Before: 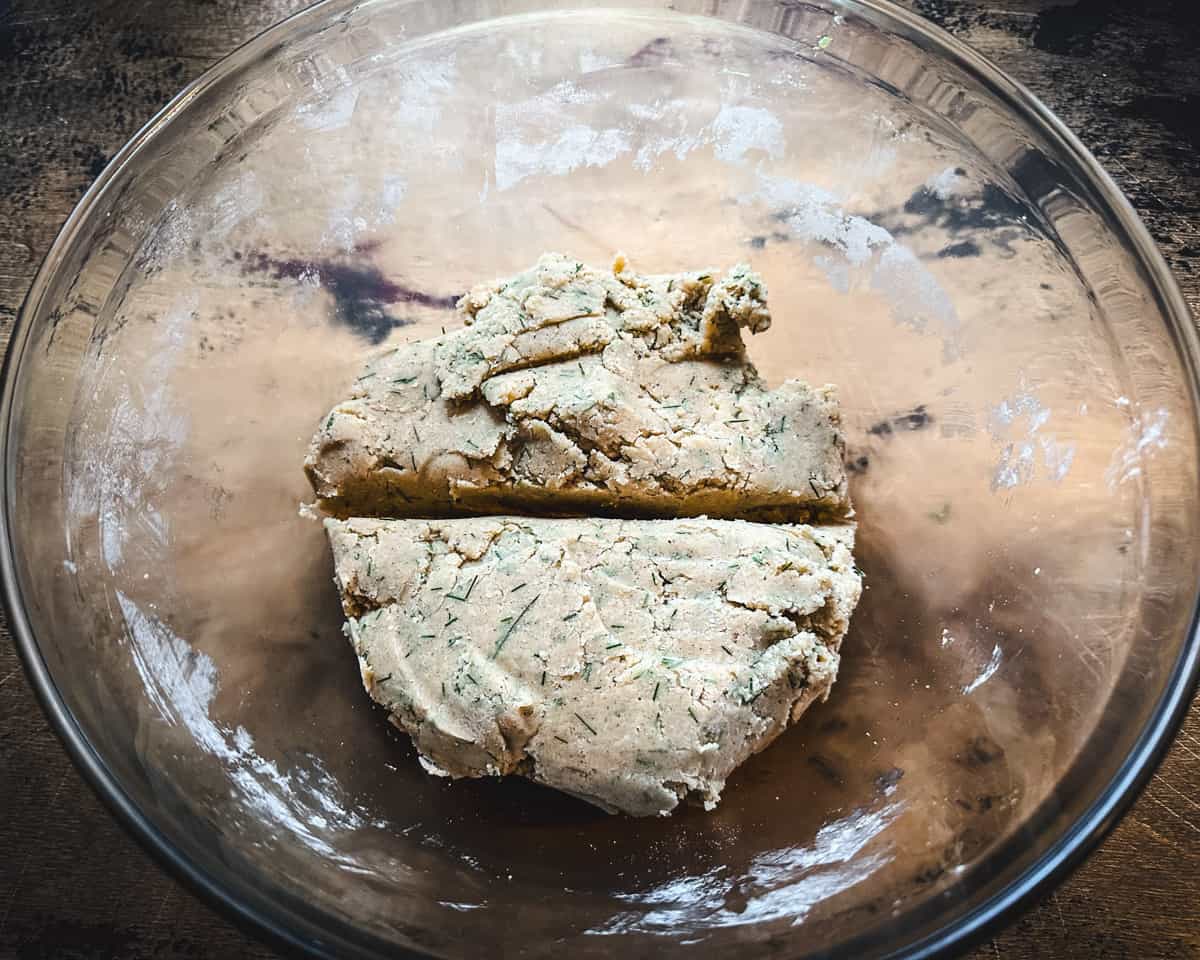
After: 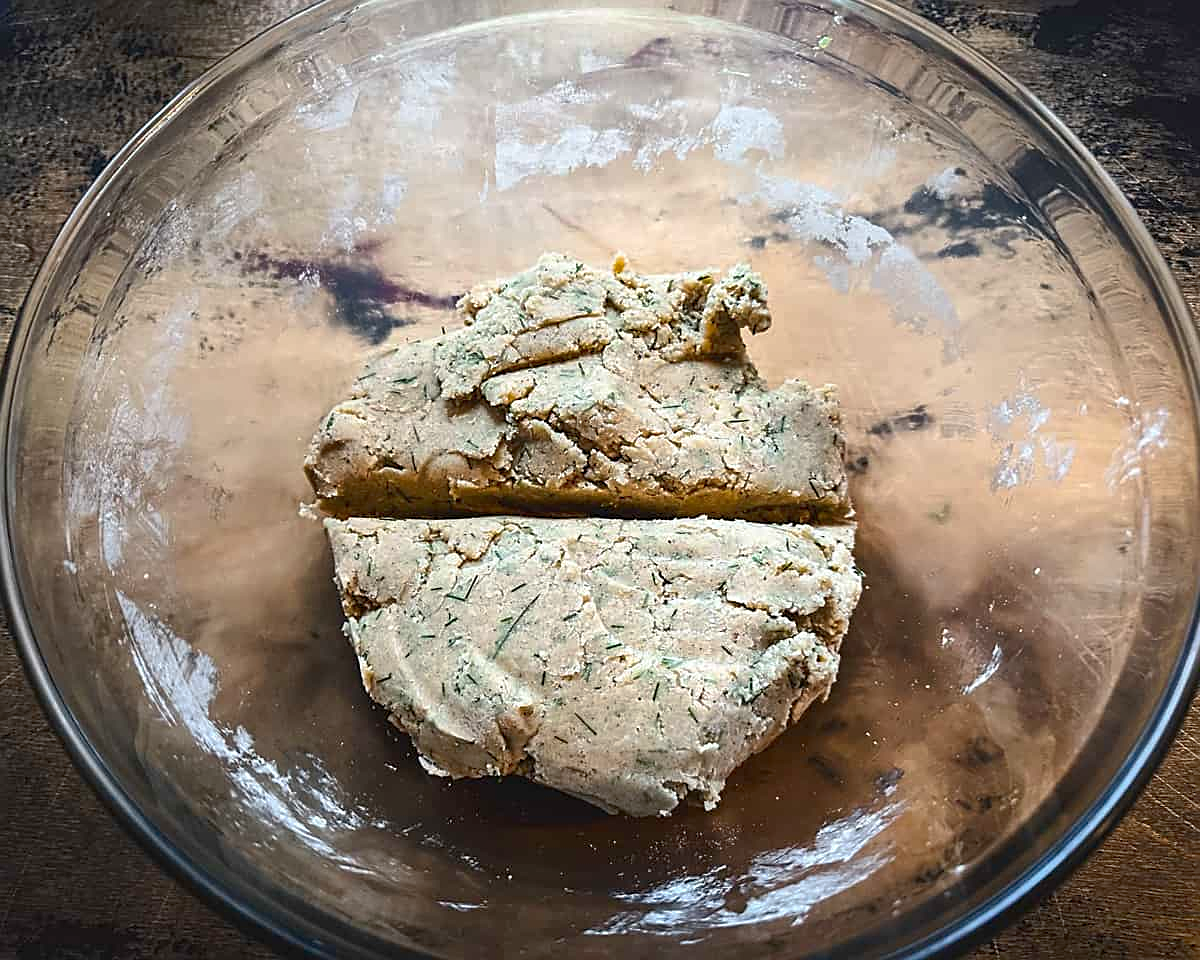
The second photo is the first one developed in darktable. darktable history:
contrast brightness saturation: contrast 0.15, brightness -0.01, saturation 0.1
sharpen: on, module defaults
shadows and highlights: on, module defaults
